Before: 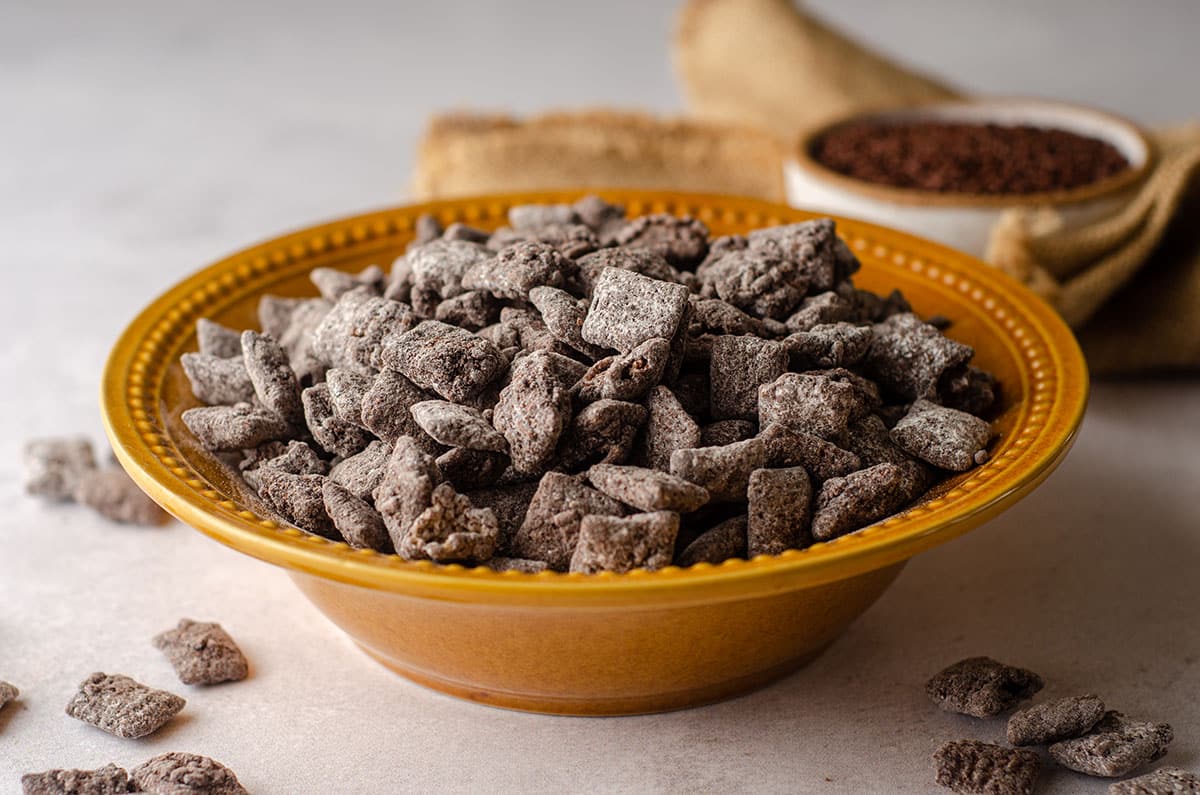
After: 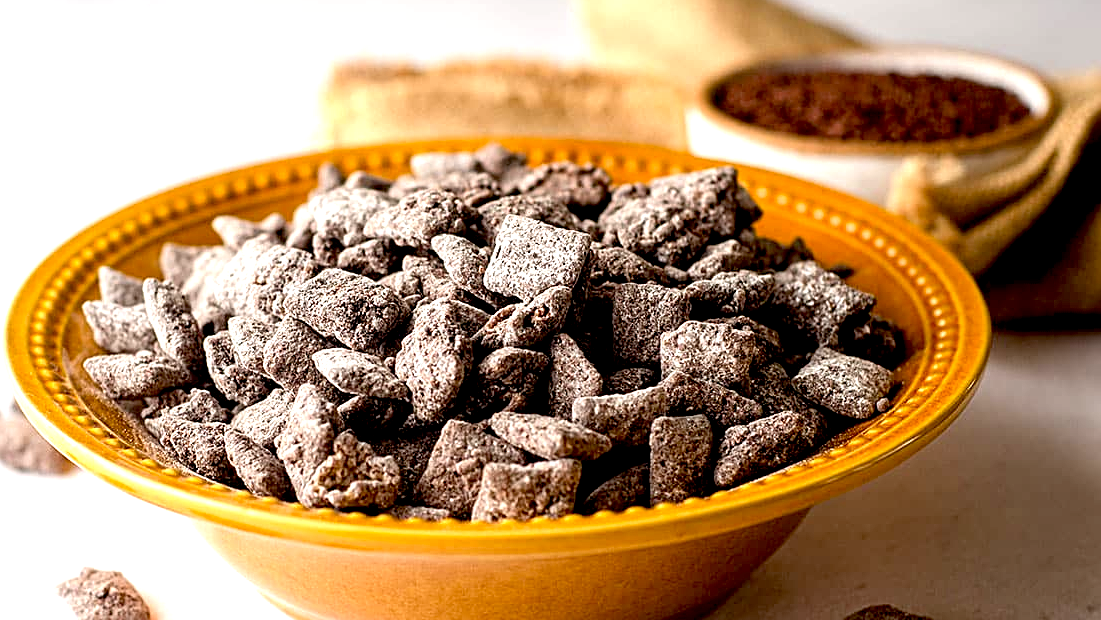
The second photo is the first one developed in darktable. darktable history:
exposure: black level correction 0.01, exposure 1 EV, compensate highlight preservation false
sharpen: on, module defaults
crop: left 8.203%, top 6.608%, bottom 15.309%
